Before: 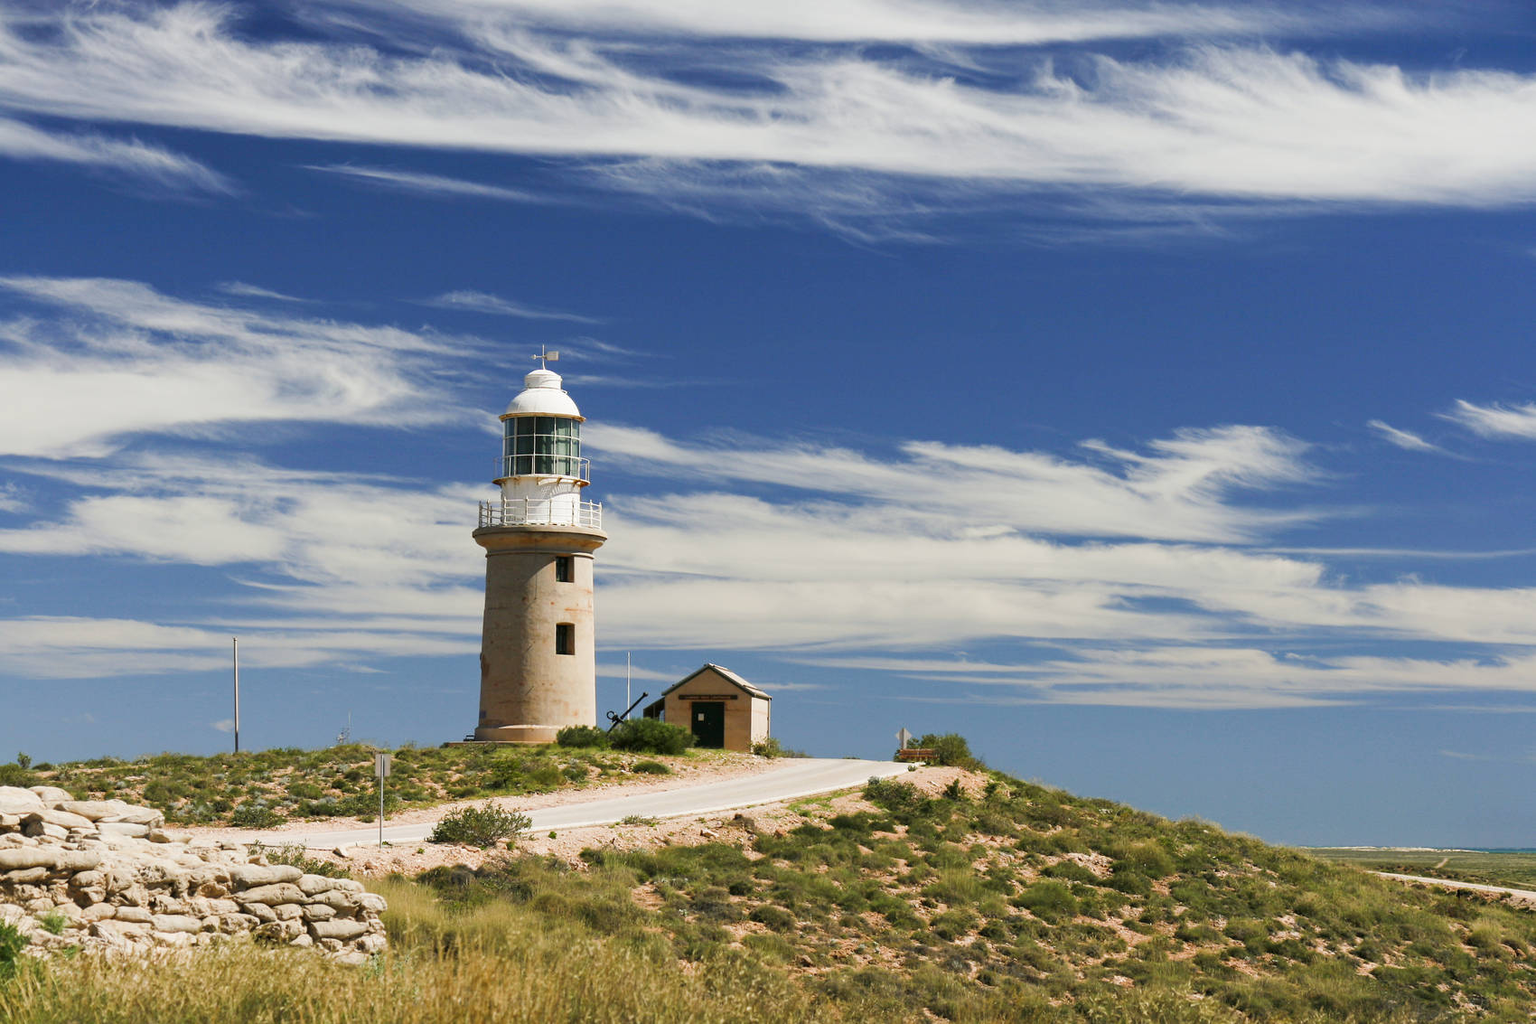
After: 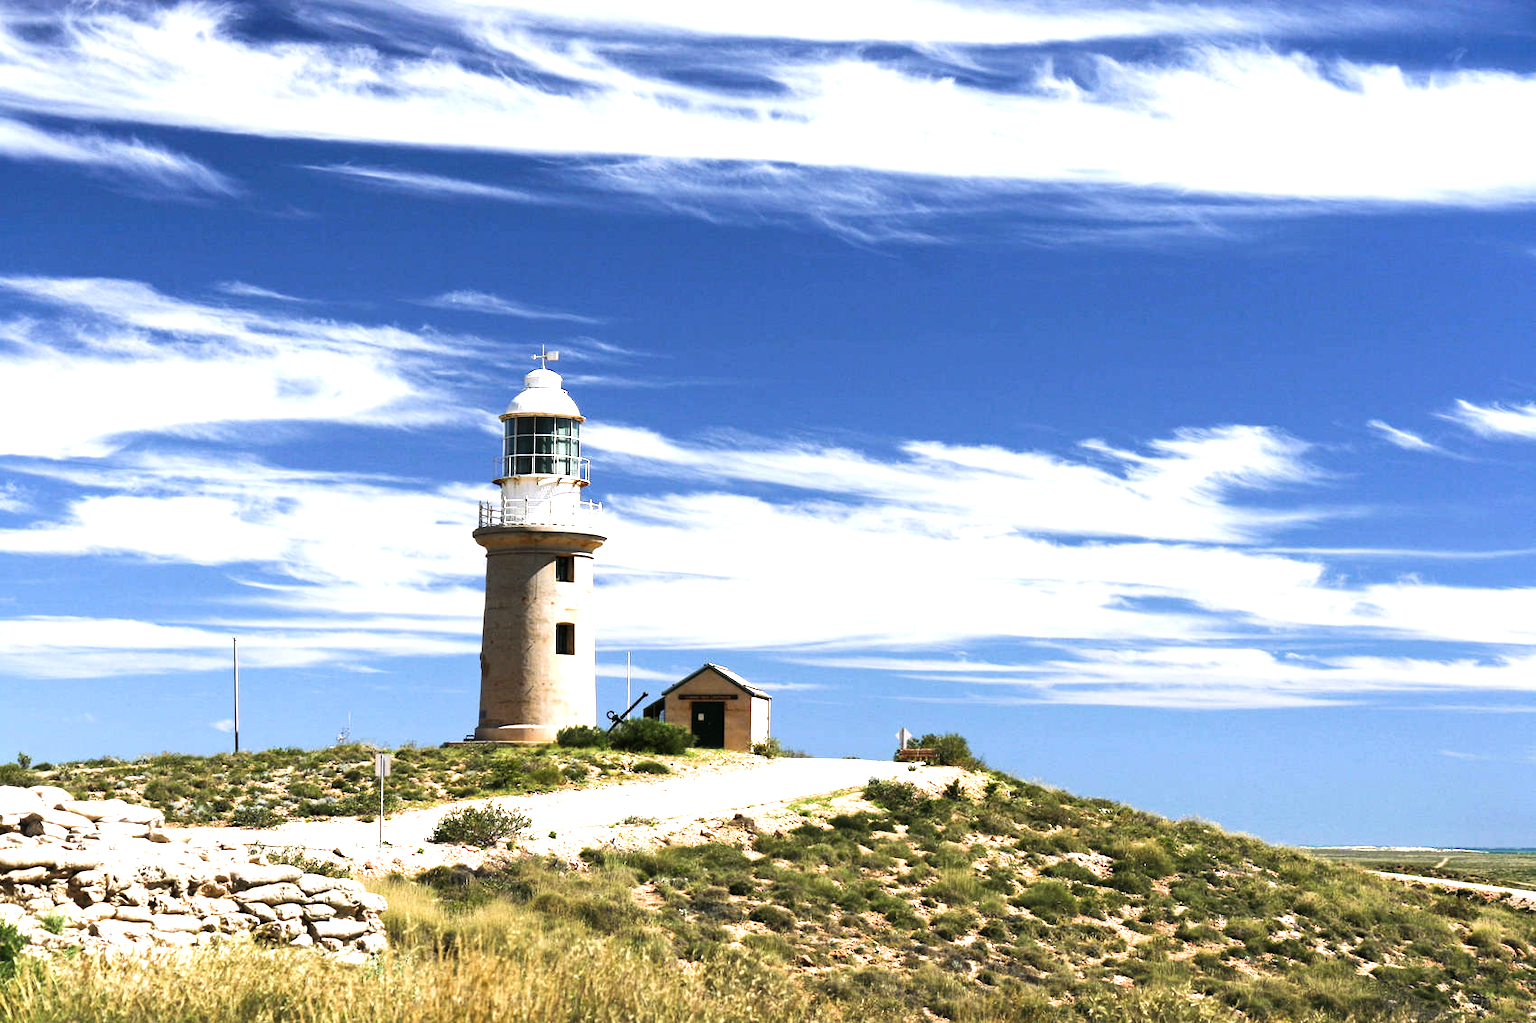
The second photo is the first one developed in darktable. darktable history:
levels: levels [0, 0.43, 0.859]
color calibration: illuminant as shot in camera, x 0.358, y 0.373, temperature 4628.91 K
tone equalizer: -8 EV -0.75 EV, -7 EV -0.7 EV, -6 EV -0.6 EV, -5 EV -0.4 EV, -3 EV 0.4 EV, -2 EV 0.6 EV, -1 EV 0.7 EV, +0 EV 0.75 EV, edges refinement/feathering 500, mask exposure compensation -1.57 EV, preserve details no
